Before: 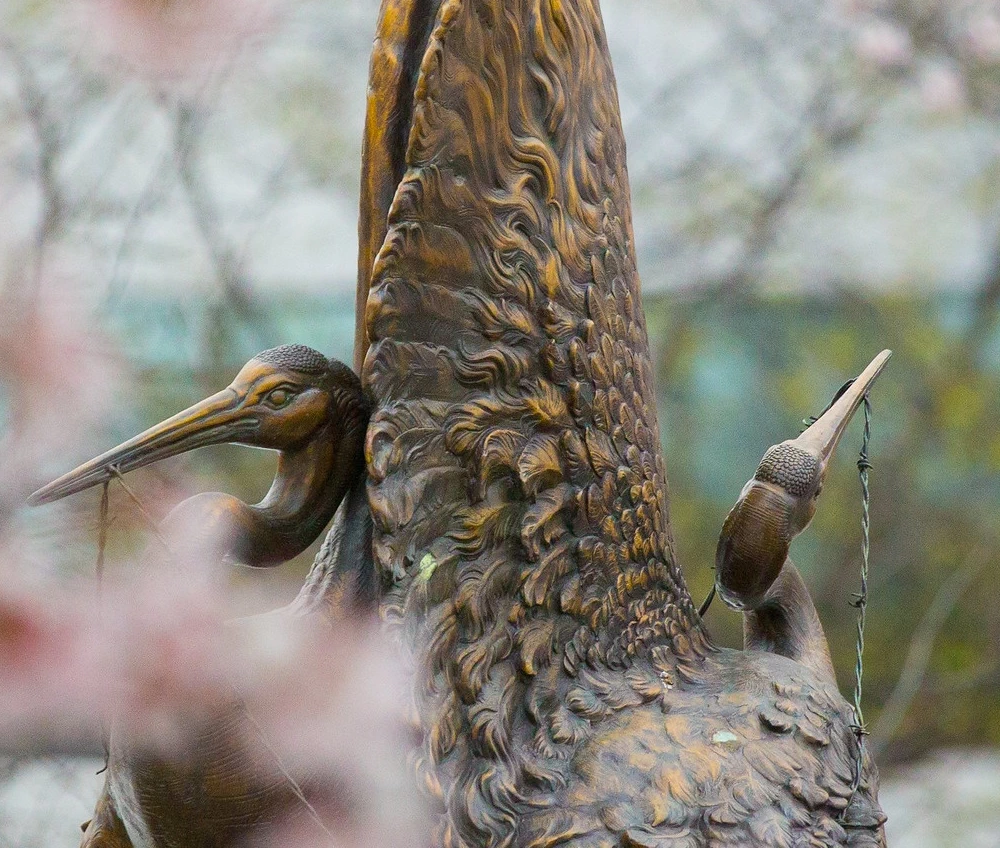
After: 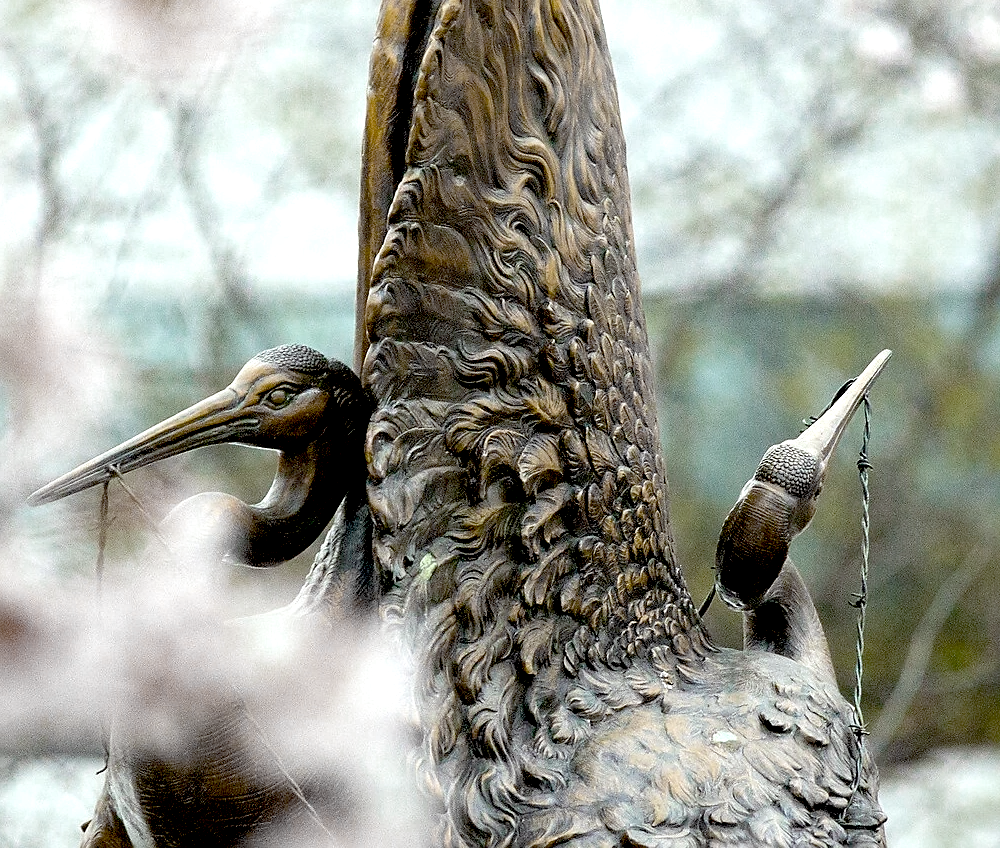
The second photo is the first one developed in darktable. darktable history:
exposure: black level correction 0.034, exposure 0.906 EV, compensate highlight preservation false
sharpen: radius 1.436, amount 0.41, threshold 1.254
color correction: highlights a* -6.45, highlights b* 0.534
color zones: curves: ch0 [(0, 0.487) (0.241, 0.395) (0.434, 0.373) (0.658, 0.412) (0.838, 0.487)]; ch1 [(0, 0) (0.053, 0.053) (0.211, 0.202) (0.579, 0.259) (0.781, 0.241)]
